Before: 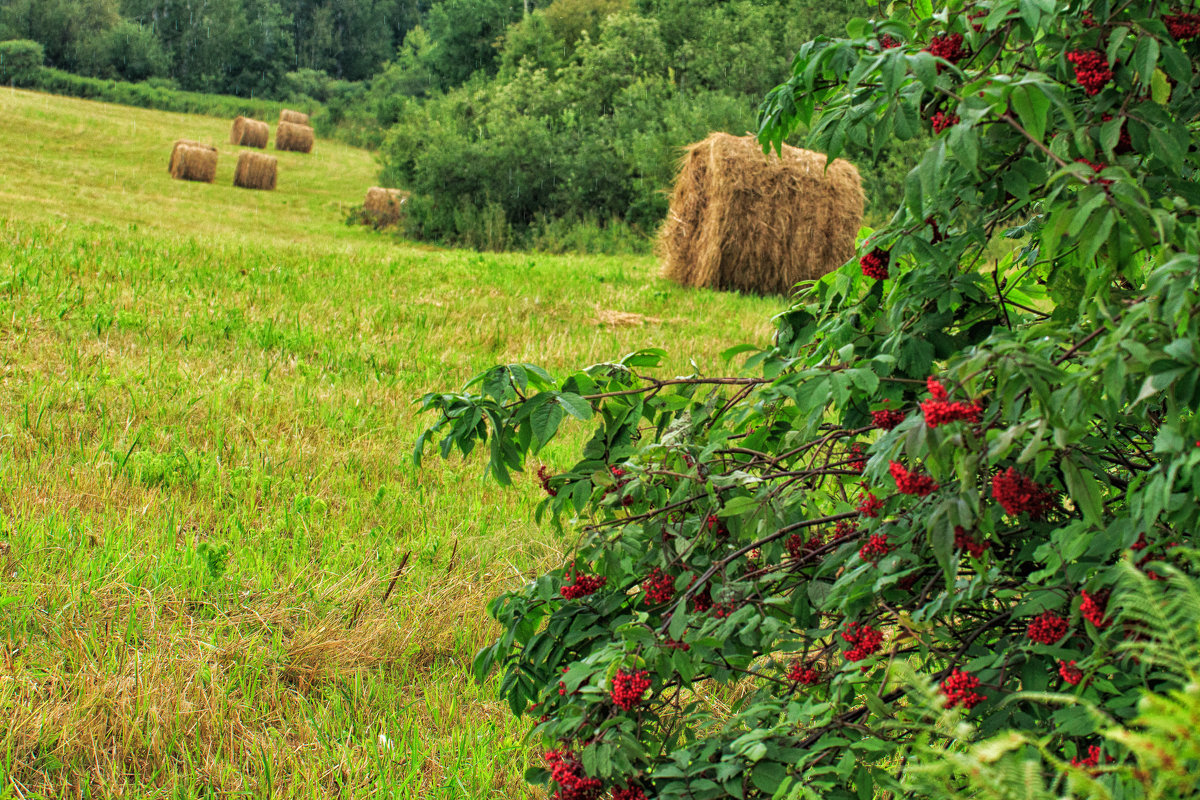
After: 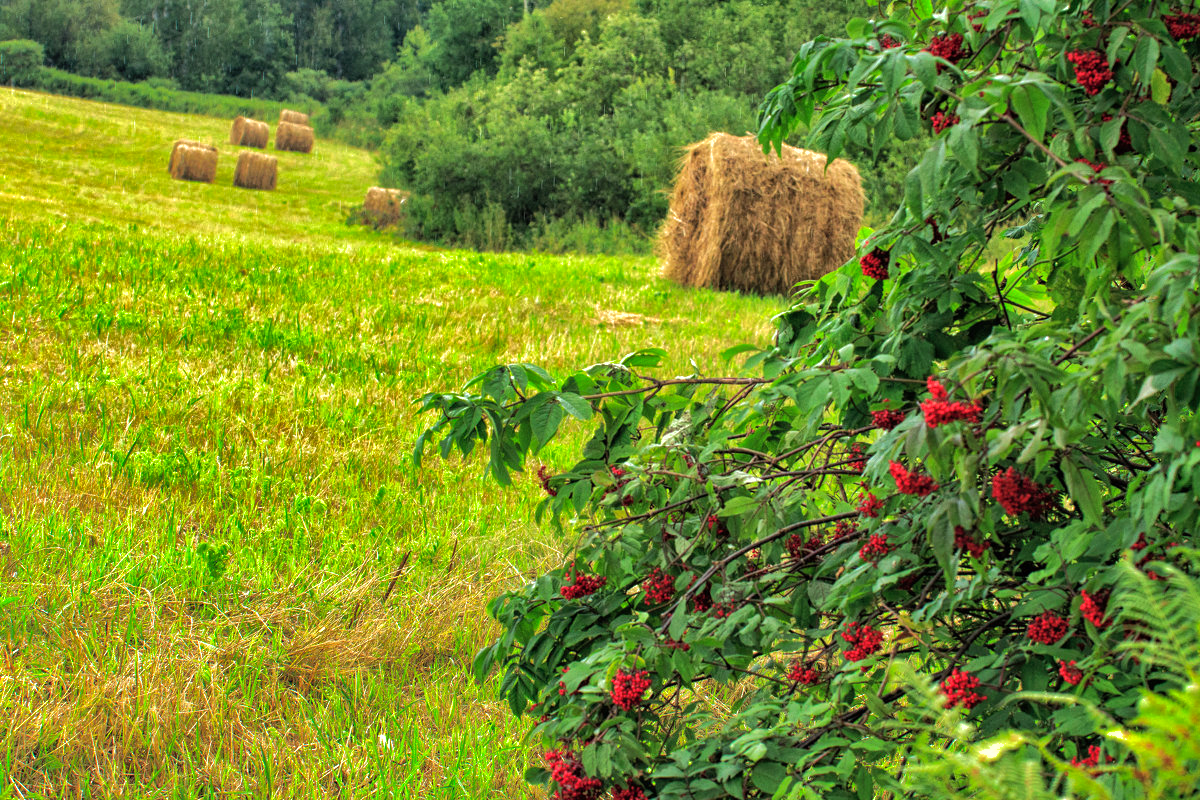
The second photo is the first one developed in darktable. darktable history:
exposure: exposure -0.14 EV, compensate exposure bias true, compensate highlight preservation false
shadows and highlights: highlights -59.81
tone equalizer: -8 EV -0.74 EV, -7 EV -0.665 EV, -6 EV -0.599 EV, -5 EV -0.364 EV, -3 EV 0.381 EV, -2 EV 0.6 EV, -1 EV 0.677 EV, +0 EV 0.751 EV
